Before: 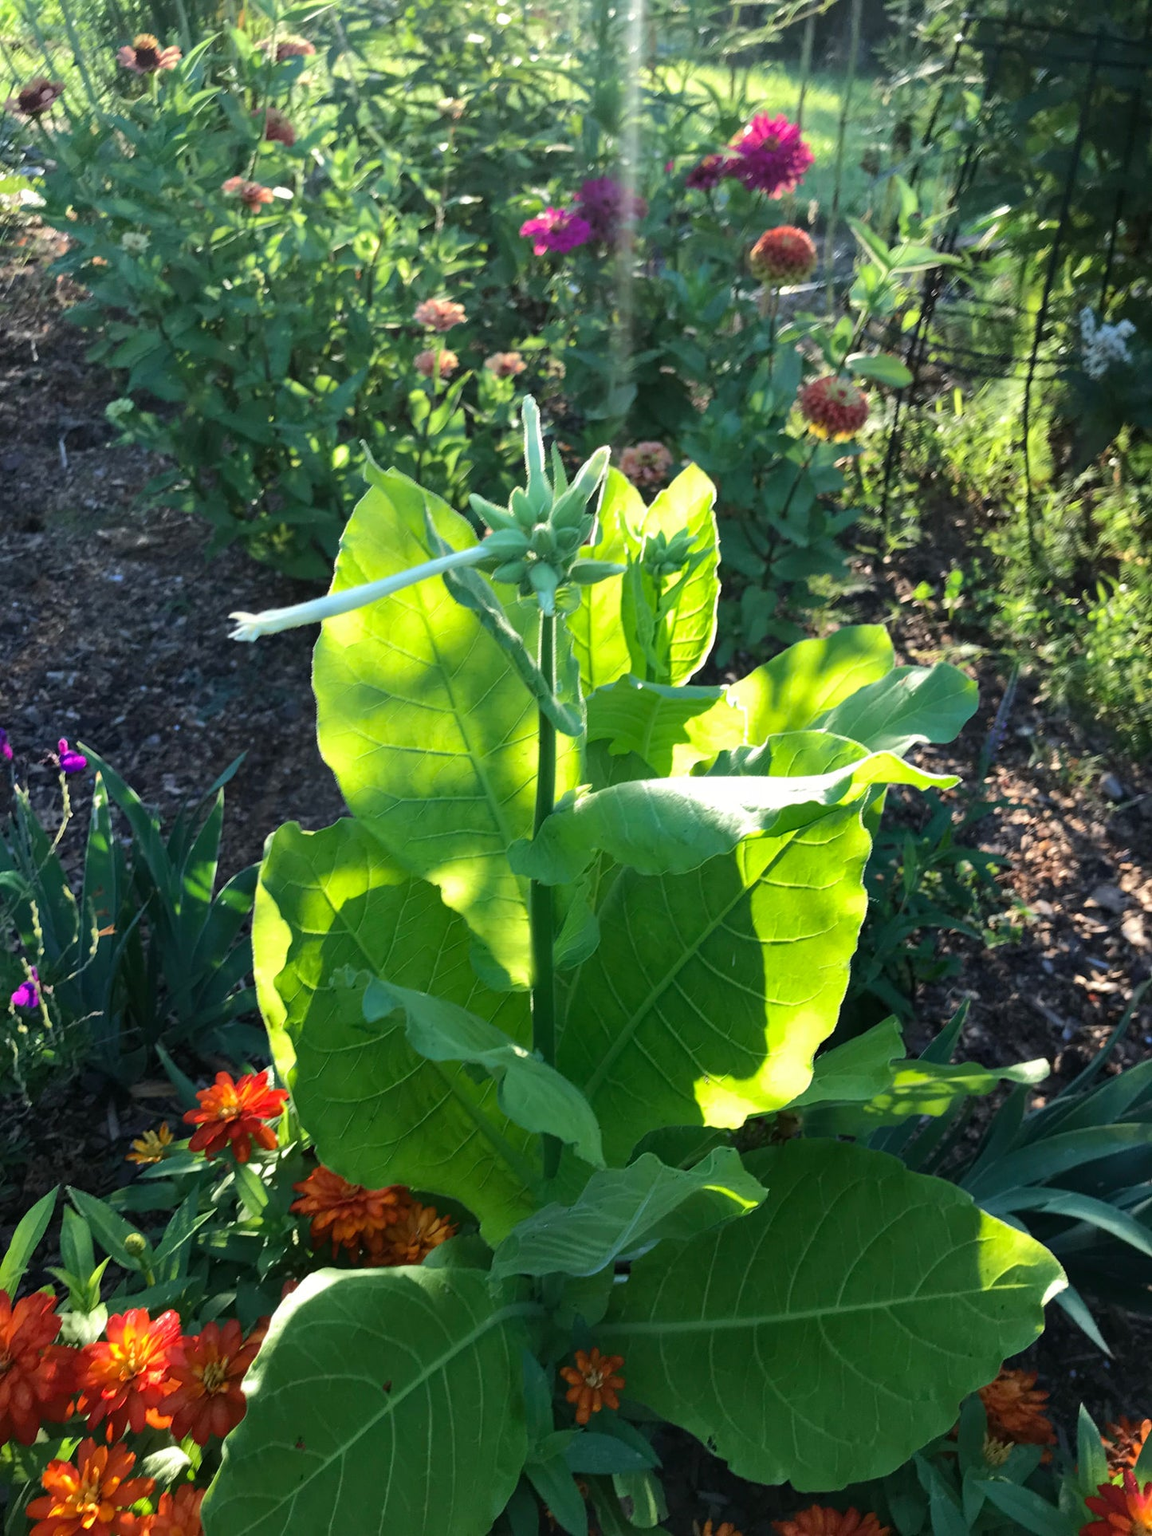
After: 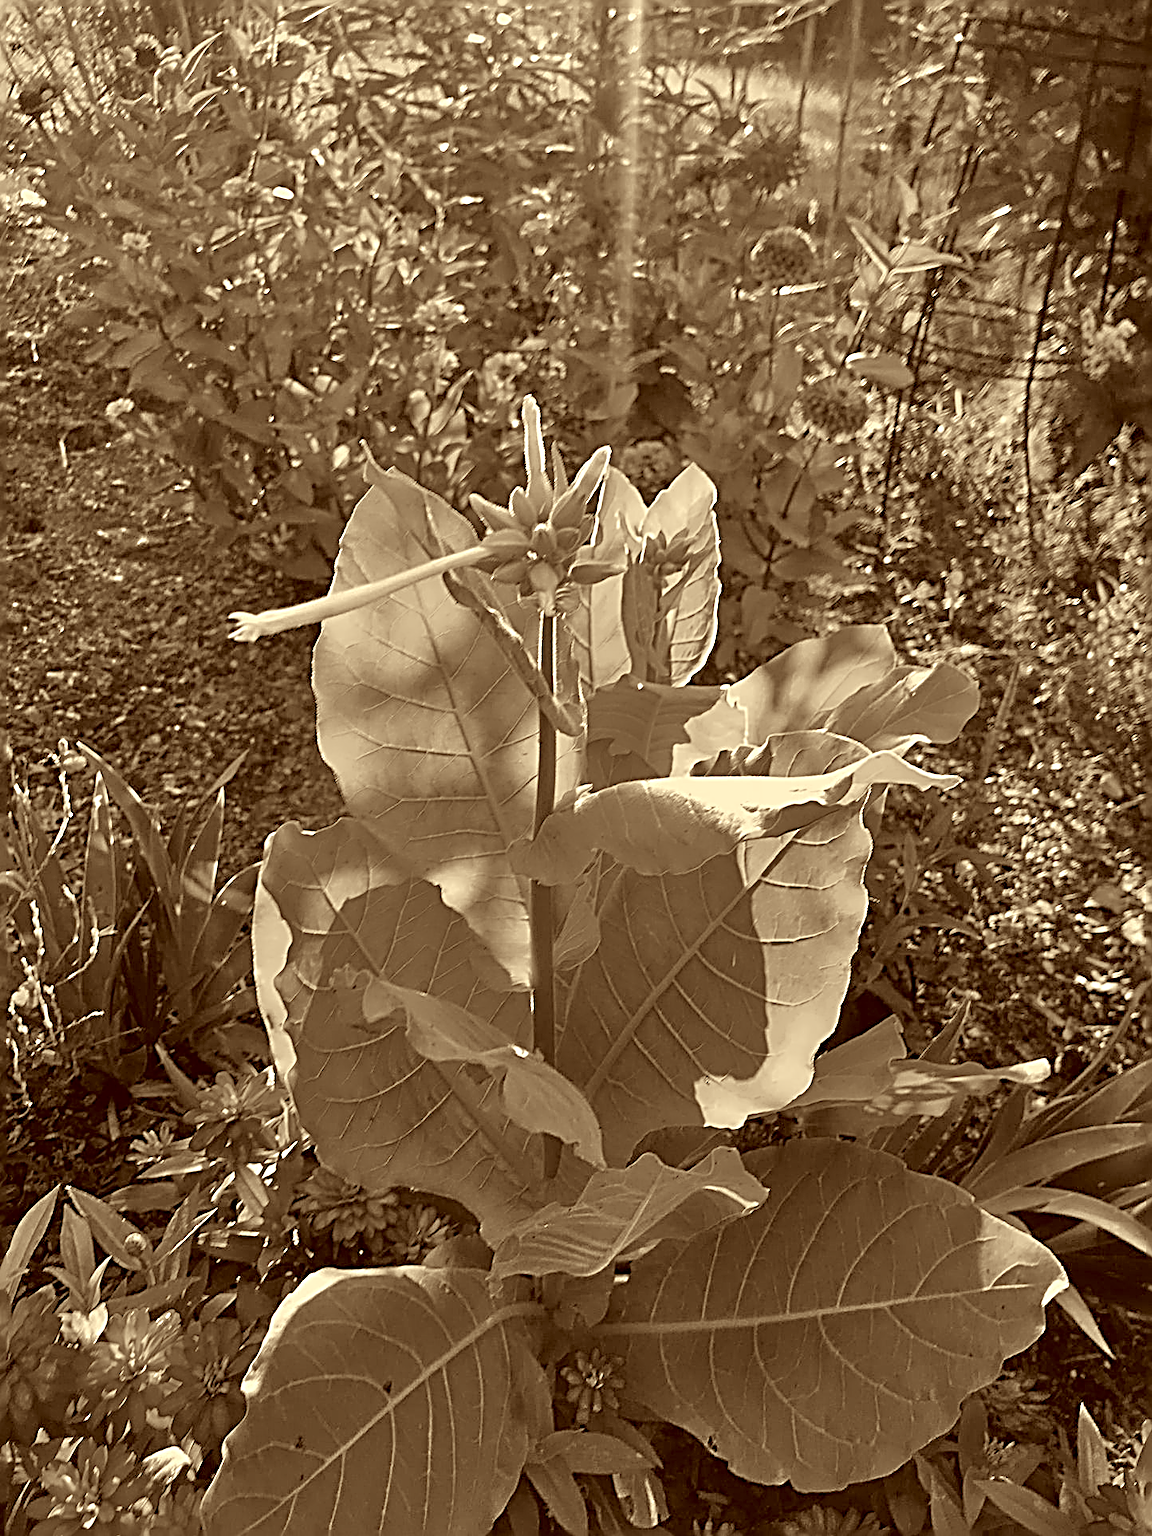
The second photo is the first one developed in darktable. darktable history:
exposure: exposure -0.04 EV, compensate exposure bias true, compensate highlight preservation false
color correction: highlights a* 1.22, highlights b* 23.96, shadows a* 15.49, shadows b* 24.13
tone equalizer: -7 EV 0.144 EV, -6 EV 0.631 EV, -5 EV 1.14 EV, -4 EV 1.3 EV, -3 EV 1.18 EV, -2 EV 0.6 EV, -1 EV 0.157 EV
color calibration: output gray [0.246, 0.254, 0.501, 0], illuminant custom, x 0.348, y 0.365, temperature 4956.78 K
sharpen: radius 3.149, amount 1.748
